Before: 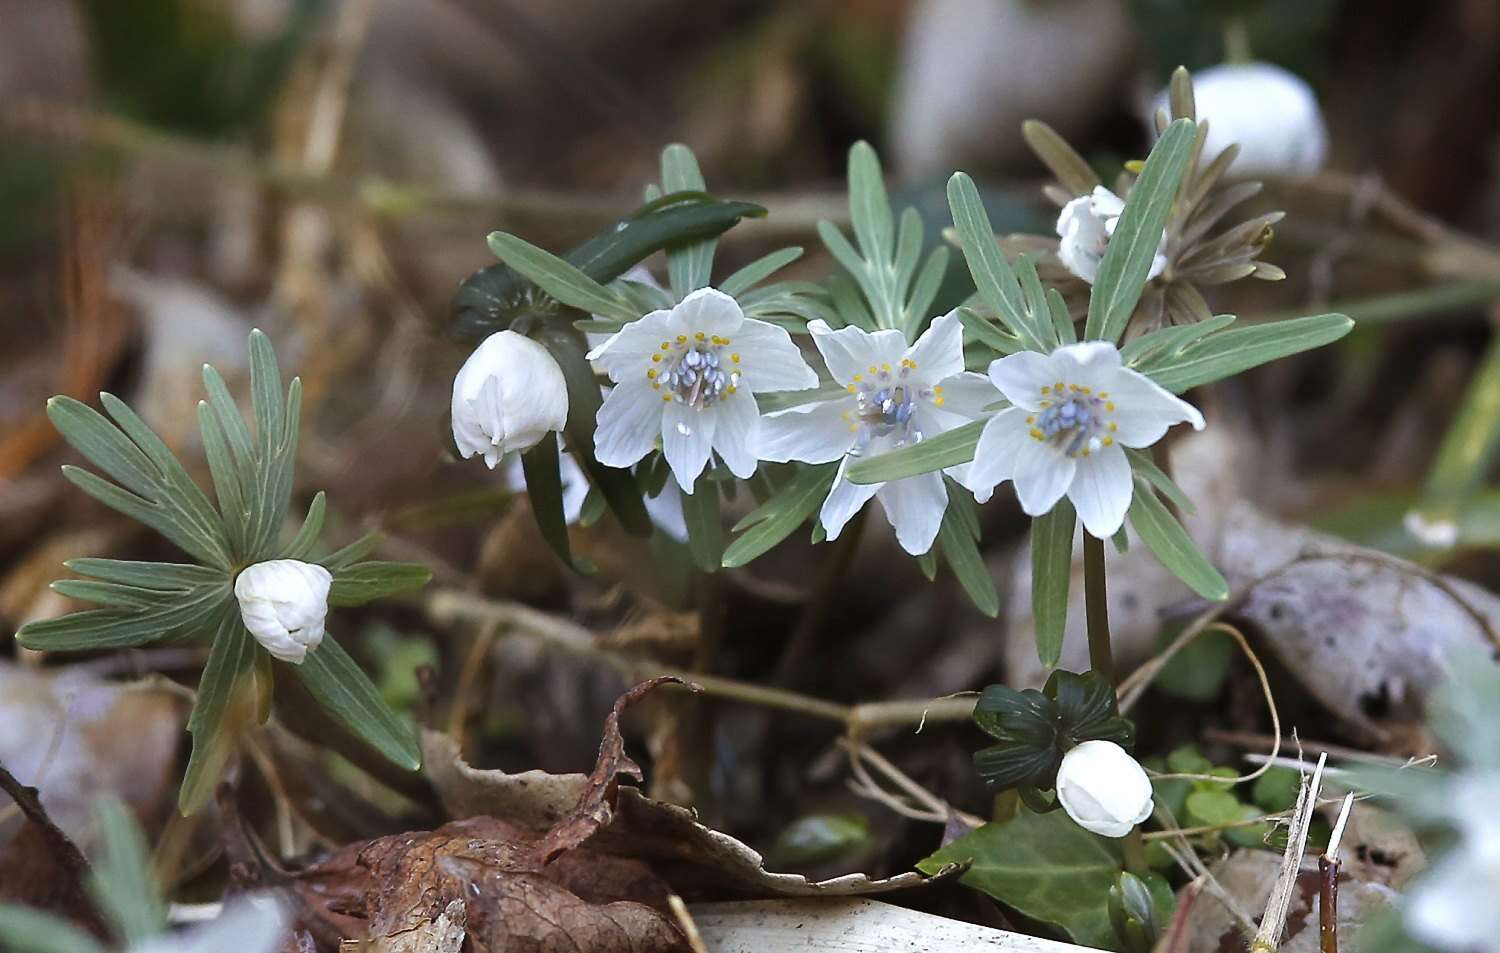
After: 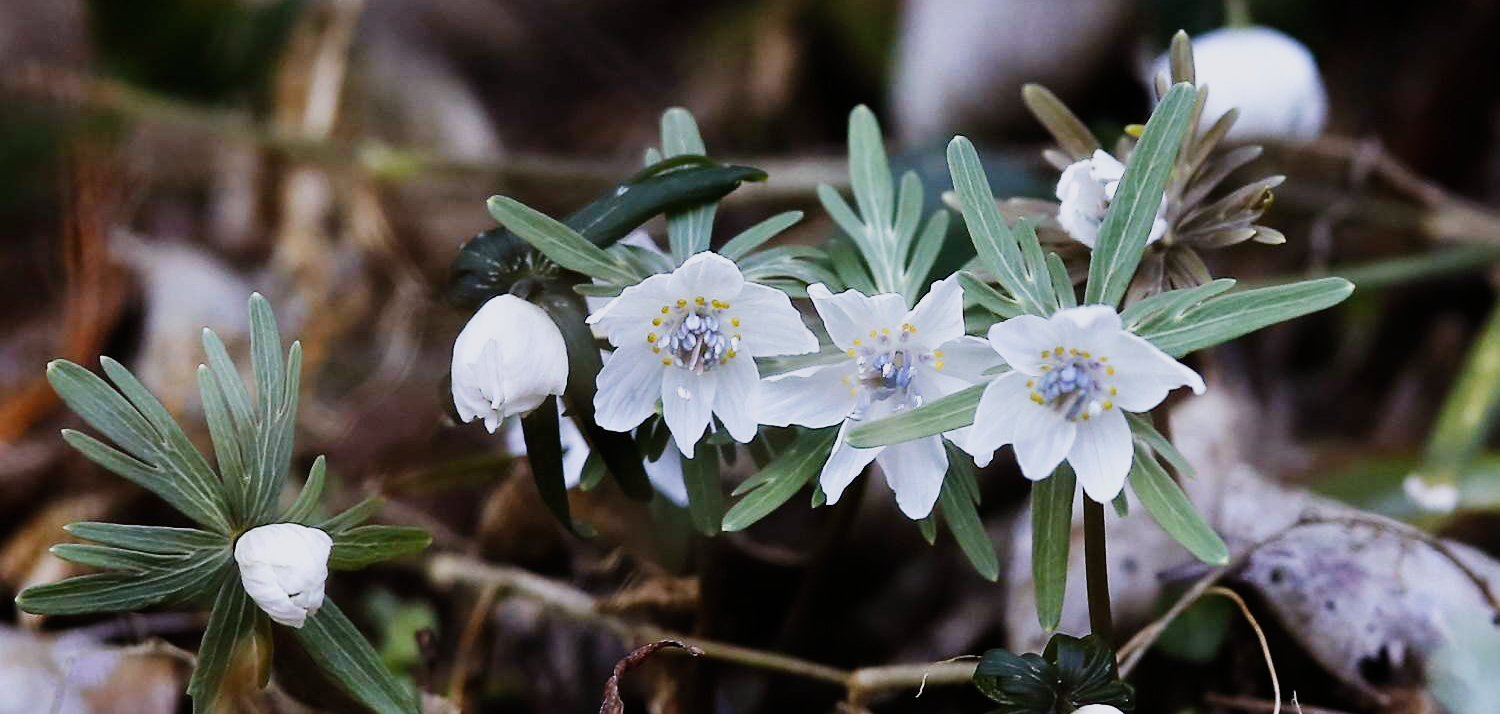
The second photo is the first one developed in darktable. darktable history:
white balance: red 1.004, blue 1.096
crop: top 3.857%, bottom 21.132%
sigmoid: contrast 1.81, skew -0.21, preserve hue 0%, red attenuation 0.1, red rotation 0.035, green attenuation 0.1, green rotation -0.017, blue attenuation 0.15, blue rotation -0.052, base primaries Rec2020
